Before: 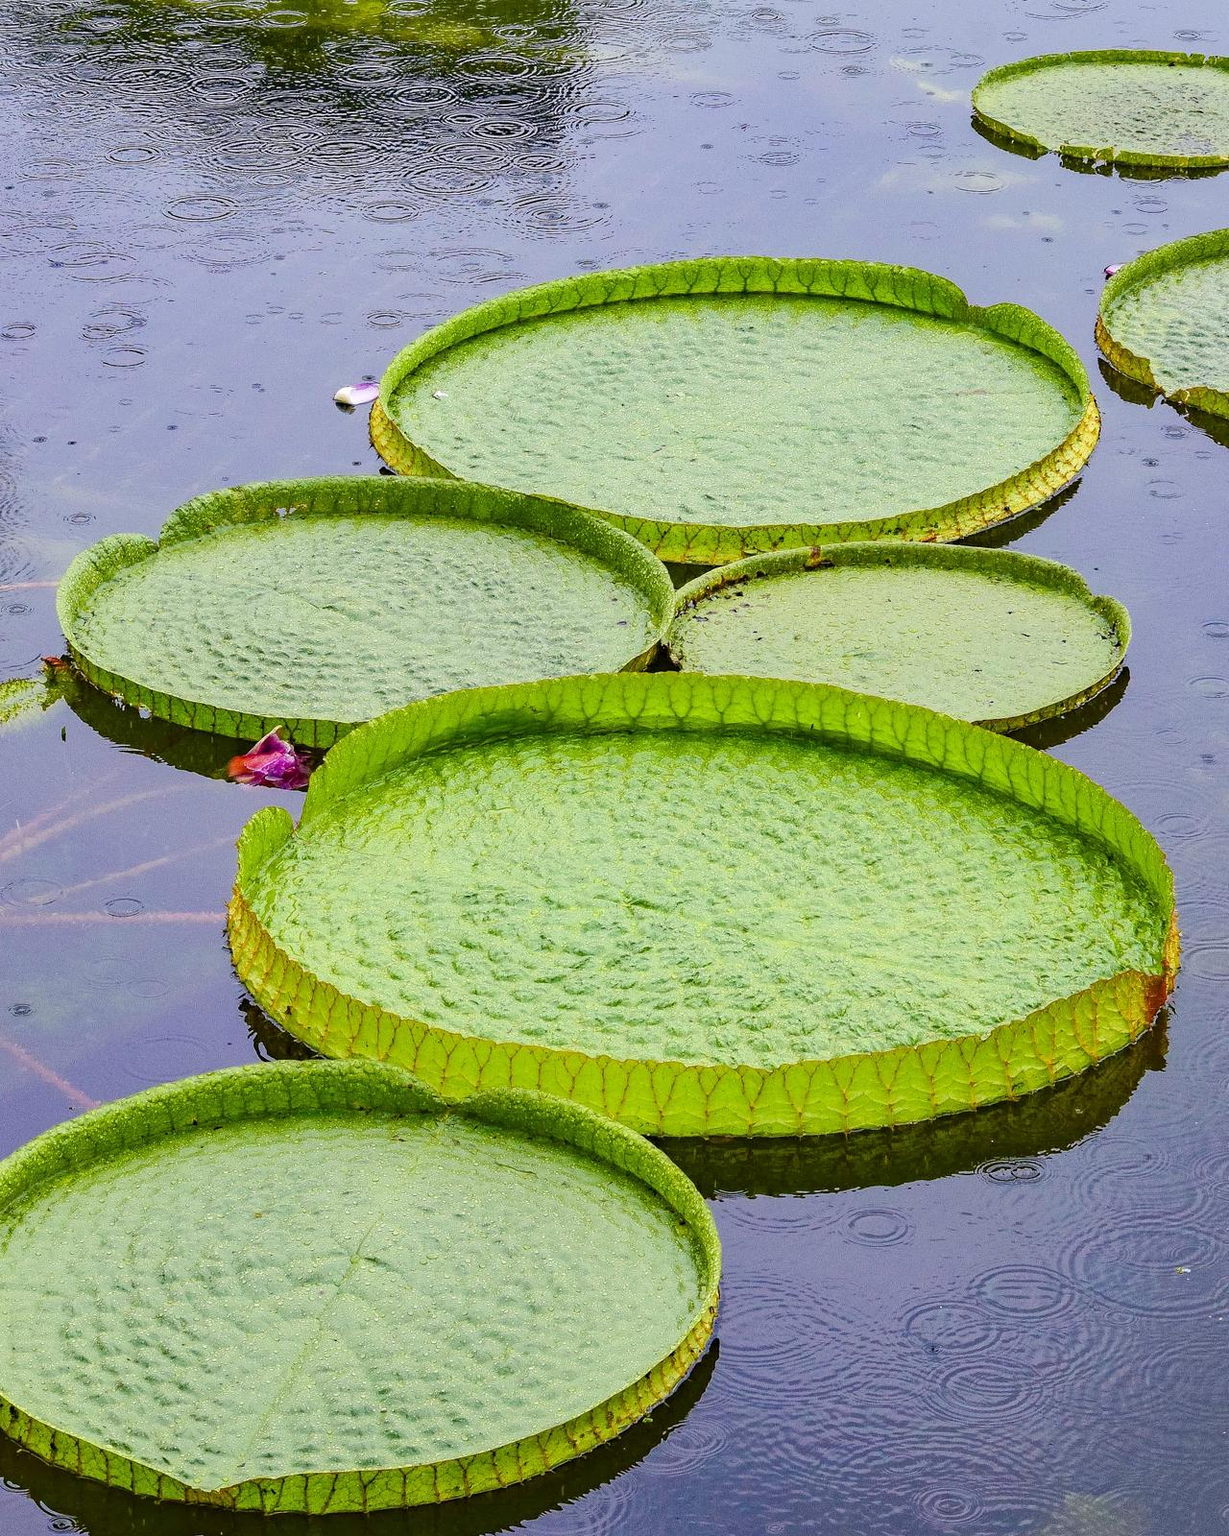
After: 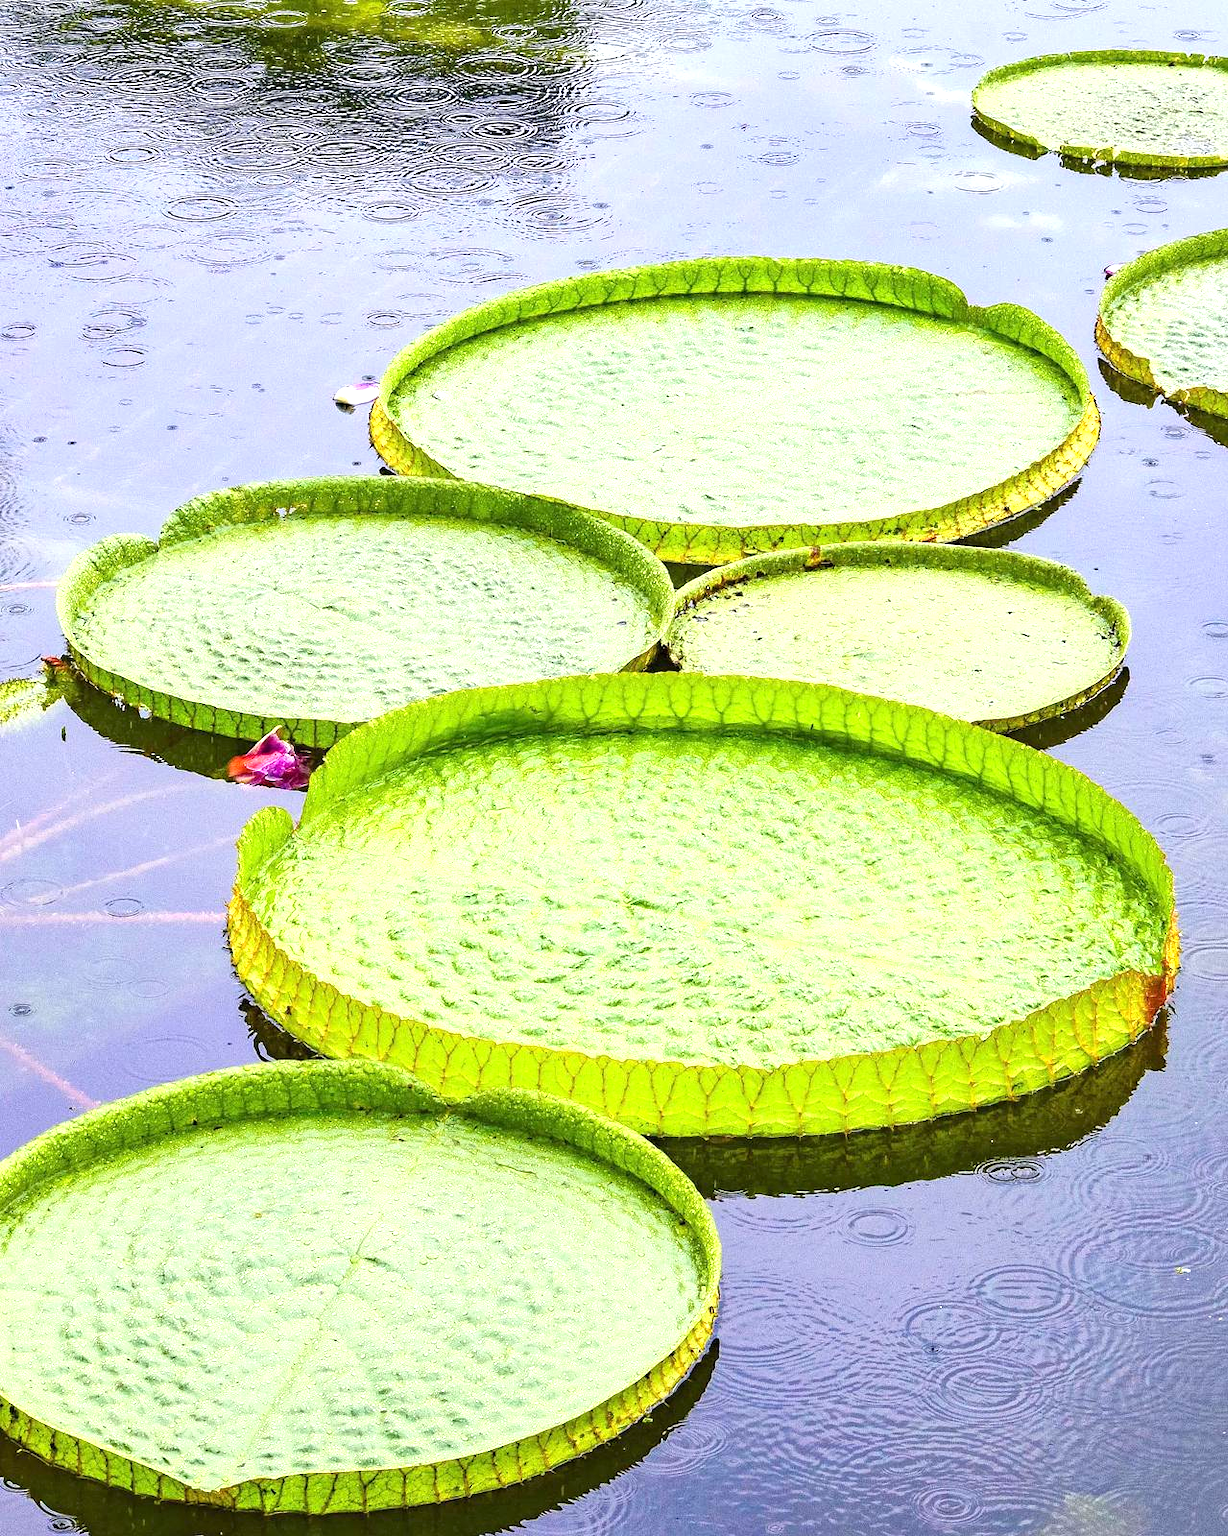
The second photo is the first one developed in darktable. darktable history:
exposure: exposure 1 EV, compensate exposure bias true, compensate highlight preservation false
tone equalizer: on, module defaults
